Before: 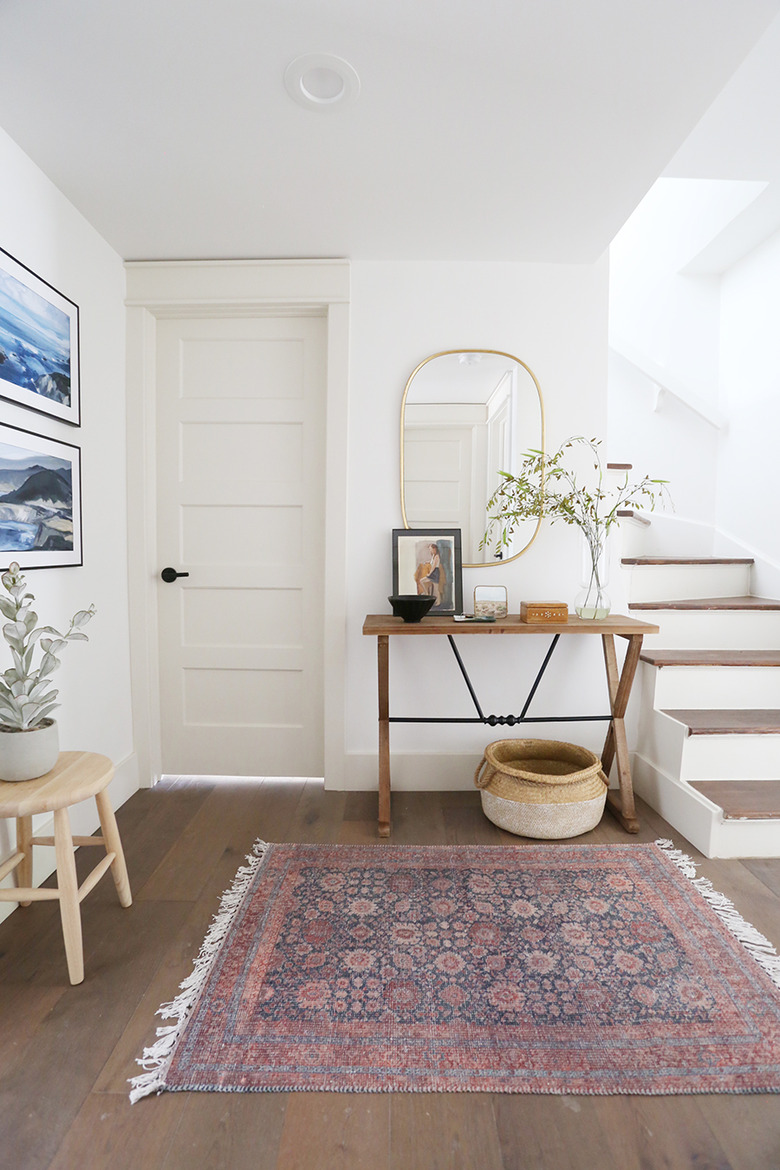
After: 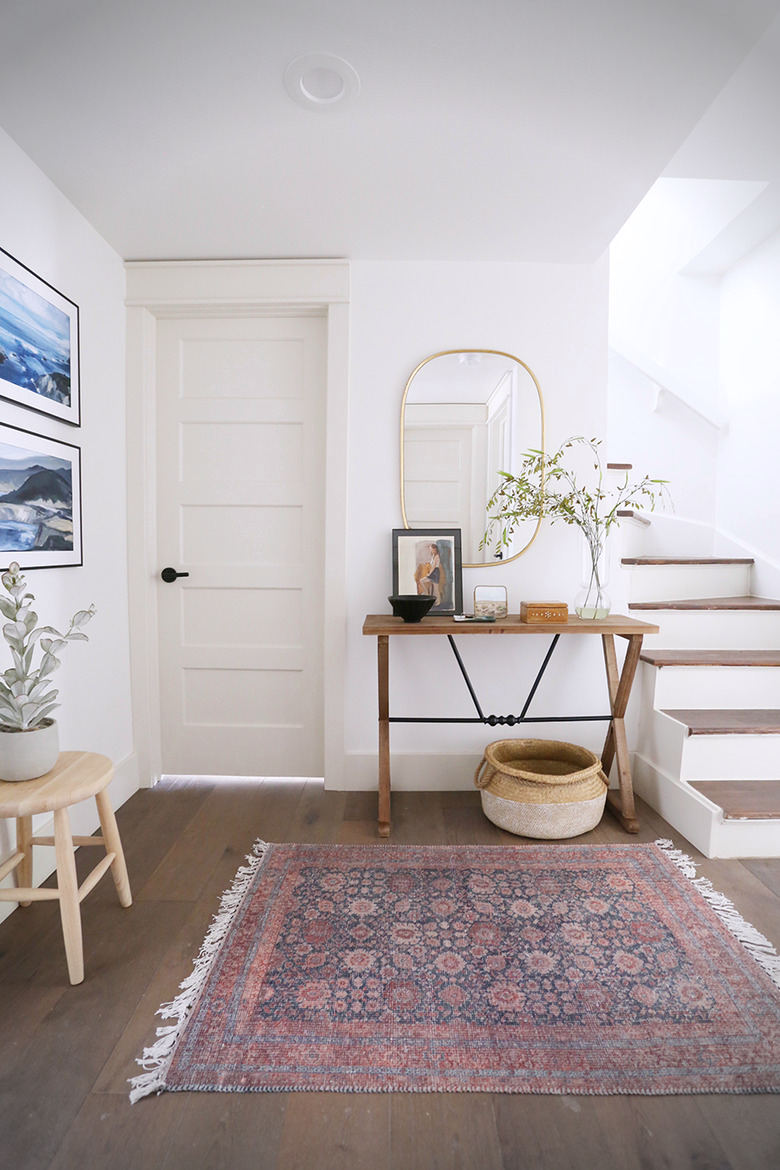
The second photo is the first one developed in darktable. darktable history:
vignetting: fall-off radius 31.48%, brightness -0.472
white balance: red 1.009, blue 1.027
